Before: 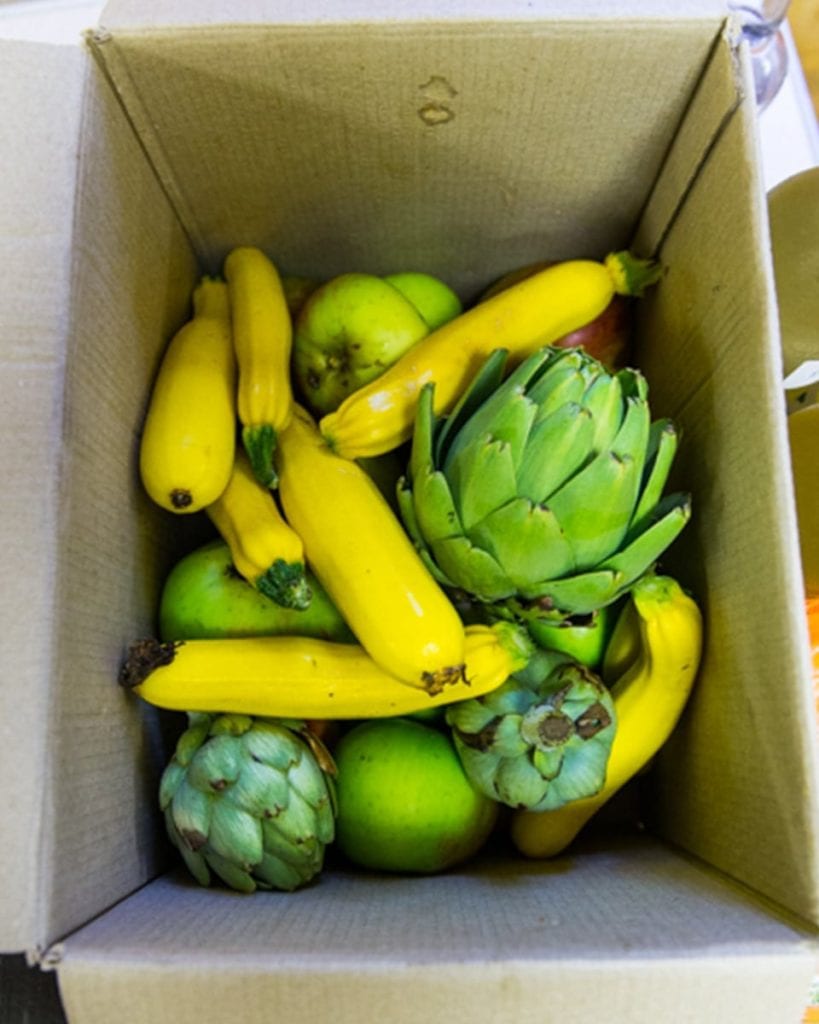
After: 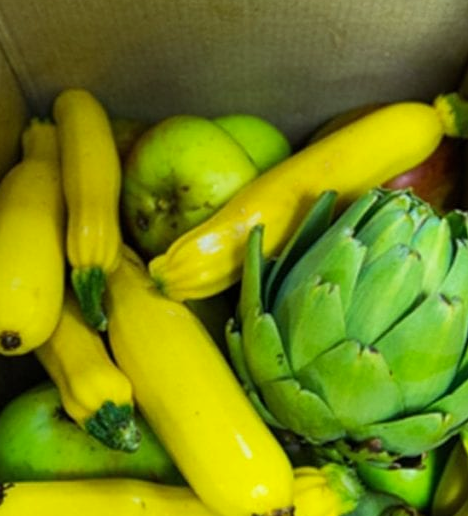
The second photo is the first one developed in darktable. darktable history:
crop: left 20.932%, top 15.471%, right 21.848%, bottom 34.081%
color correction: highlights a* -6.69, highlights b* 0.49
